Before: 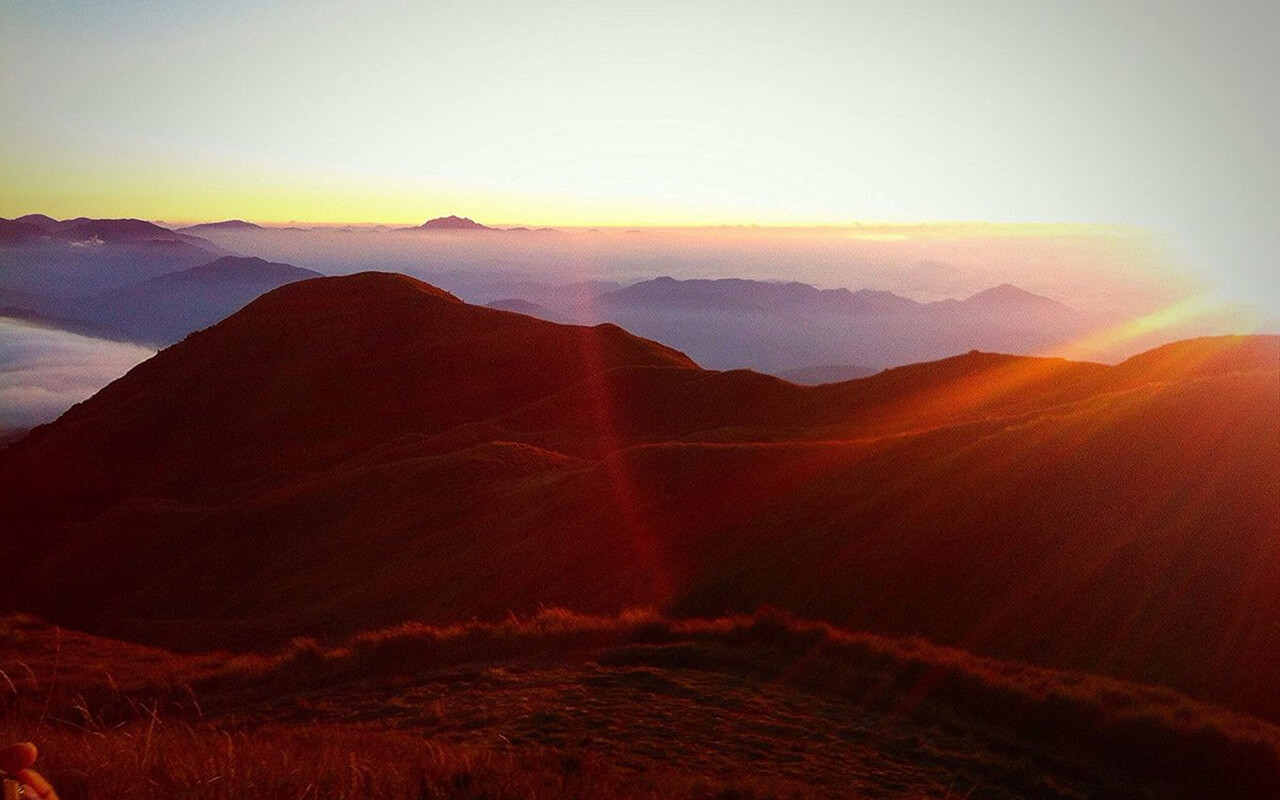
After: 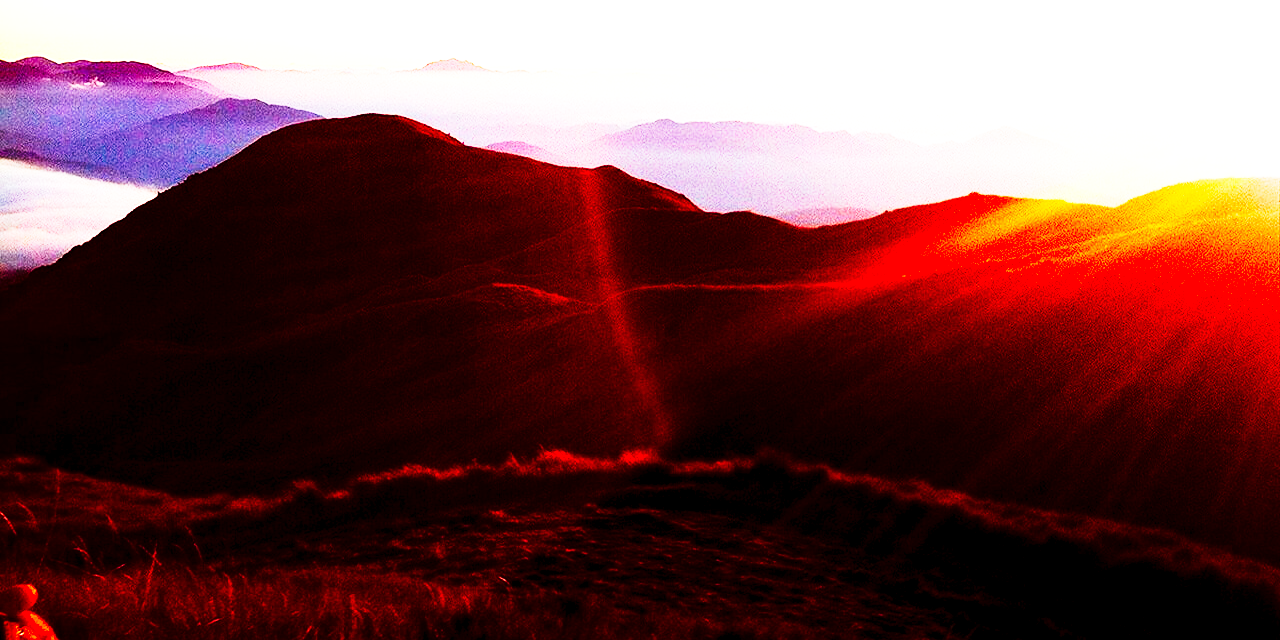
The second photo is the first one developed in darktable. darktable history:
exposure: black level correction 0.009, exposure 1.425 EV, compensate highlight preservation false
tone curve: curves: ch0 [(0, 0) (0.003, 0.001) (0.011, 0.005) (0.025, 0.009) (0.044, 0.014) (0.069, 0.018) (0.1, 0.025) (0.136, 0.029) (0.177, 0.042) (0.224, 0.064) (0.277, 0.107) (0.335, 0.182) (0.399, 0.3) (0.468, 0.462) (0.543, 0.639) (0.623, 0.802) (0.709, 0.916) (0.801, 0.963) (0.898, 0.988) (1, 1)], preserve colors none
crop and rotate: top 19.998%
white balance: red 1, blue 1
